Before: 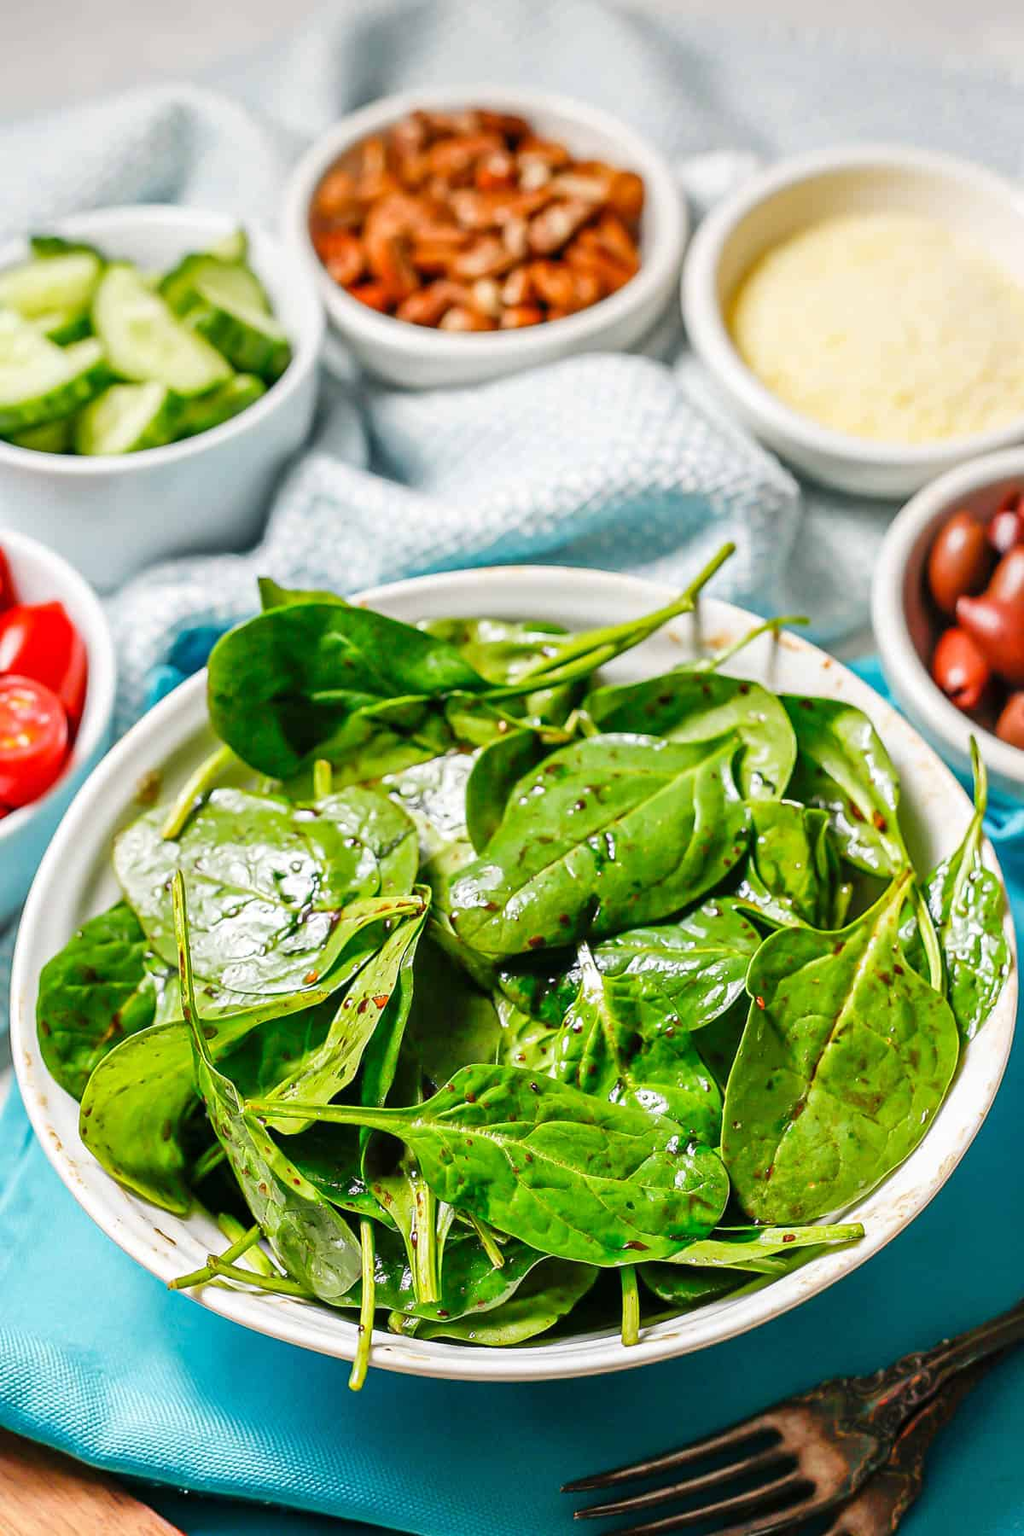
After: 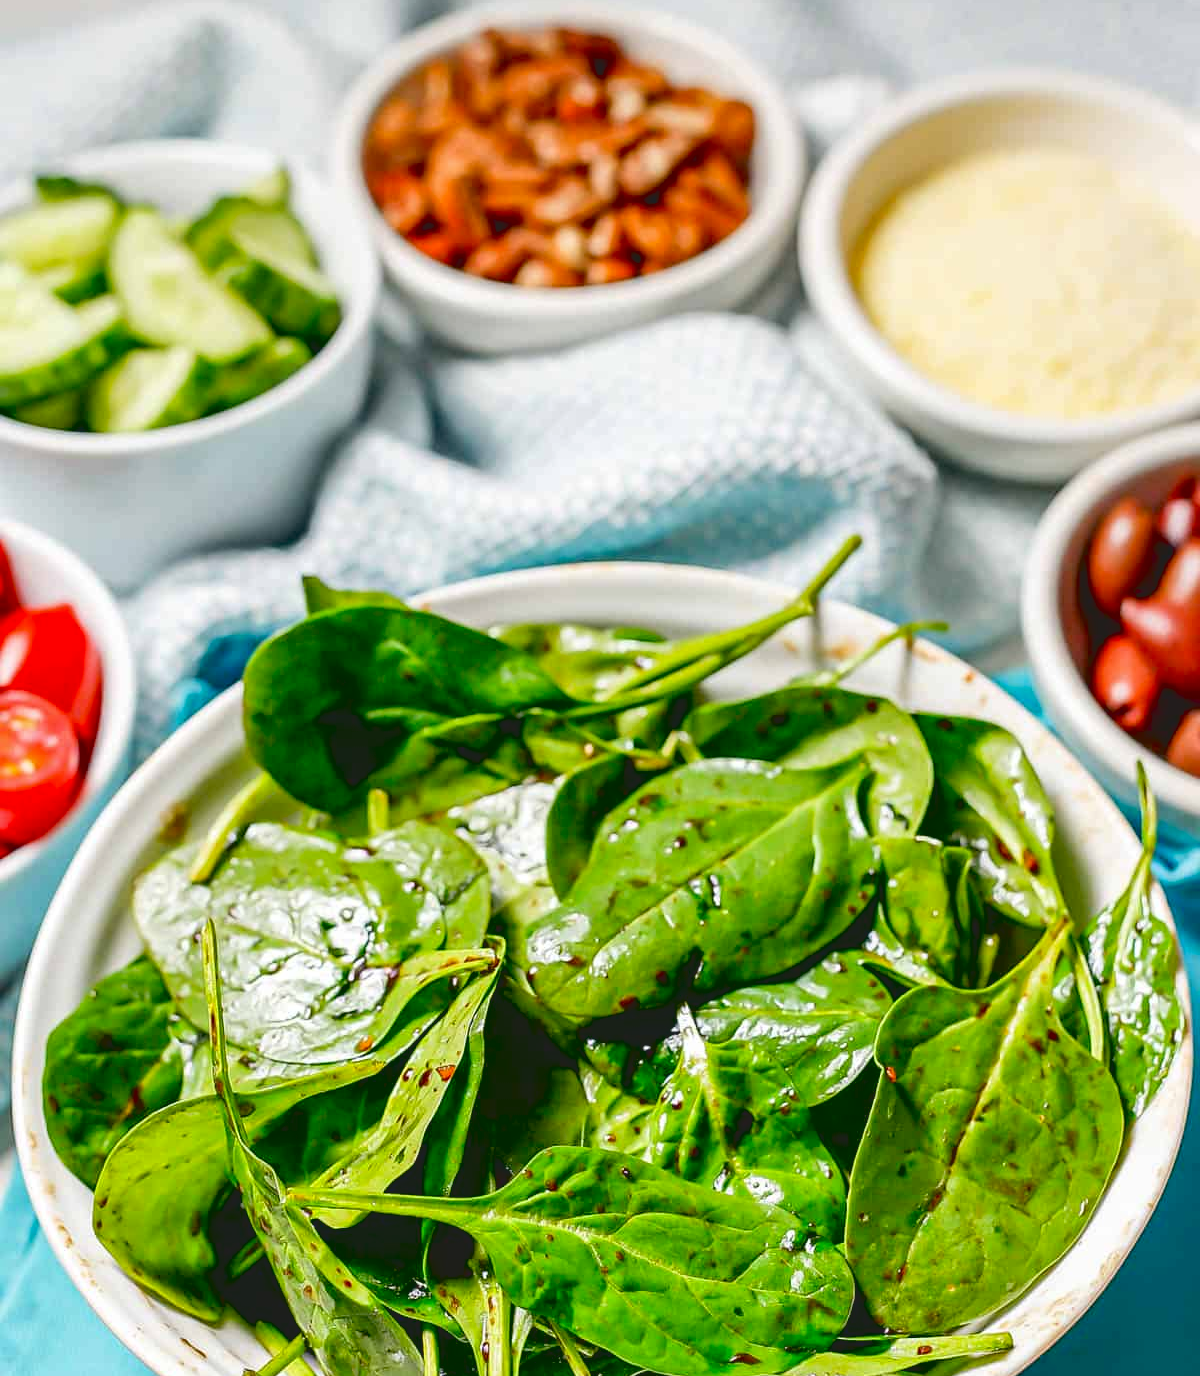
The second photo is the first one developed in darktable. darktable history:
crop: top 5.642%, bottom 17.885%
tone curve: curves: ch0 [(0.122, 0.111) (1, 1)], color space Lab, independent channels, preserve colors none
exposure: black level correction 0.013, compensate highlight preservation false
